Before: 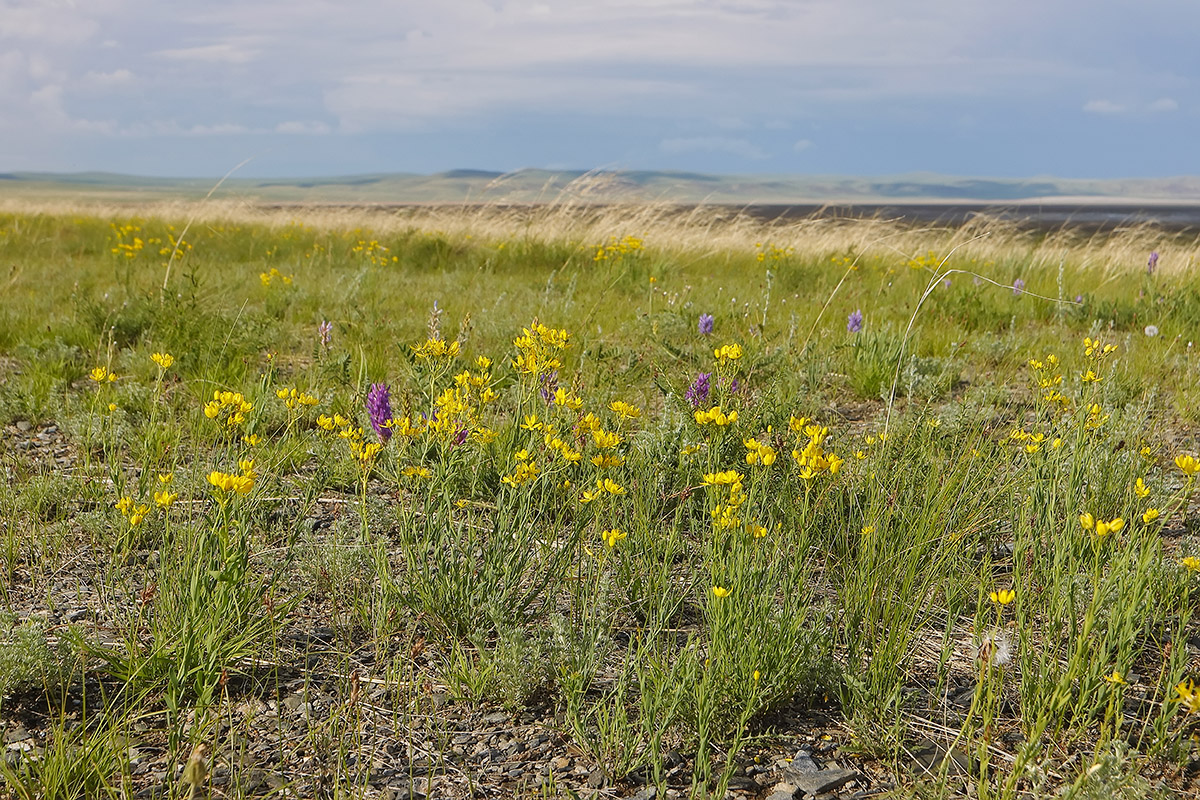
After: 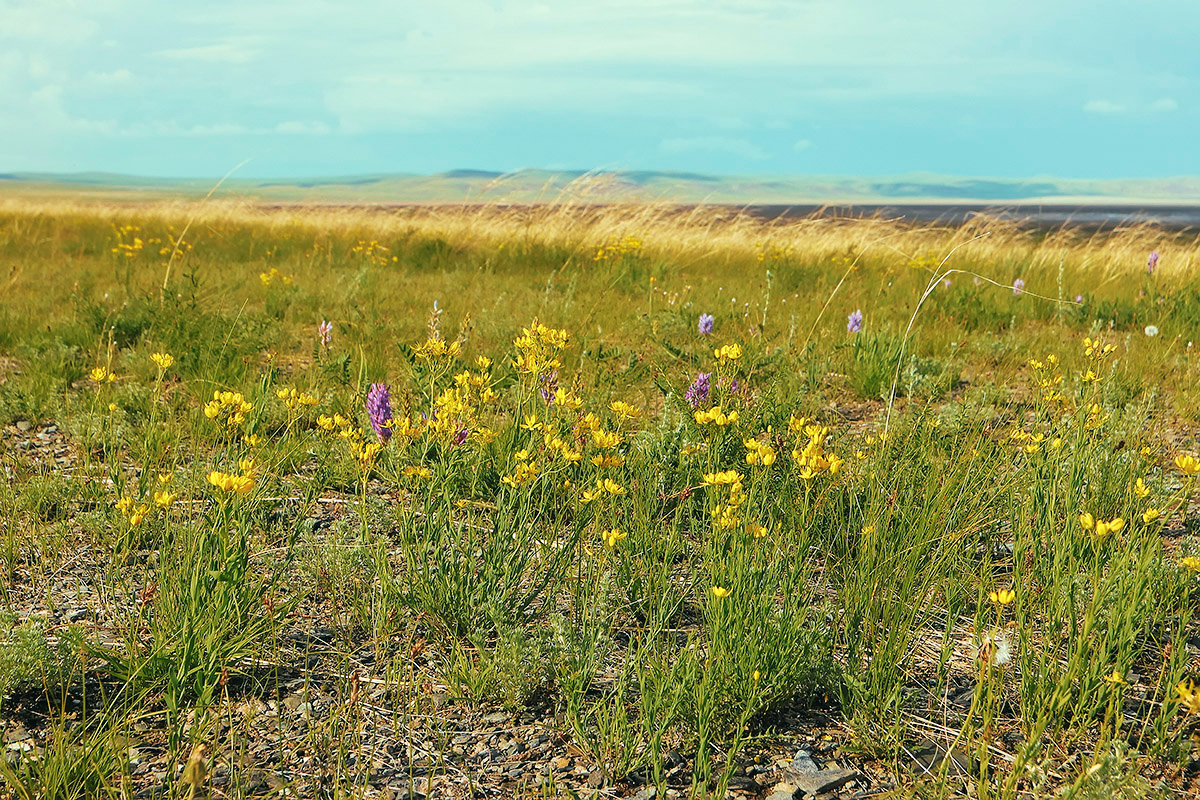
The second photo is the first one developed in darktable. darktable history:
tone curve: curves: ch0 [(0, 0) (0.003, 0.011) (0.011, 0.02) (0.025, 0.032) (0.044, 0.046) (0.069, 0.071) (0.1, 0.107) (0.136, 0.144) (0.177, 0.189) (0.224, 0.244) (0.277, 0.309) (0.335, 0.398) (0.399, 0.477) (0.468, 0.583) (0.543, 0.675) (0.623, 0.772) (0.709, 0.855) (0.801, 0.926) (0.898, 0.979) (1, 1)], preserve colors none
color look up table: target L [93.95, 85.11, 84.24, 88.5, 81.4, 78.63, 68.51, 66.26, 67.86, 56.35, 57.77, 46.73, 47.44, 37.82, 30.84, 24.07, 4.52, 200.24, 81.82, 73.38, 61.11, 52.47, 57, 47.52, 49.63, 47.06, 39.33, 31.75, 20.43, 15.54, 89.9, 81, 81.32, 64.82, 65.76, 55.67, 53.69, 34.8, 32.33, 32.15, 19.9, 13.65, 87.44, 80.64, 74.42, 70.19, 52.09, 47.11, 38.93], target a [20.97, -9.413, -13.51, -29.01, -39.12, -39.09, -19.87, -55.16, -54.1, -19.57, 0.981, -34.2, -33.94, -18.21, -25.54, -15.34, -7.36, 0, -6.316, 20.64, 31.61, 6.468, 5.582, 55.99, 38.86, 34.9, 50.46, 11.85, 33.2, 6.155, -14.16, 0.943, 9.394, 28.14, -14.3, 14.68, 30.86, -3.356, 38.62, 11.29, 9.182, 12.61, -27.43, -29.98, -36.63, -40.71, -26.03, -27.43, -11.81], target b [4.392, 48.54, 67.44, 70.26, 10.1, 14.03, 35.74, 53.33, 31.77, 45.51, 41.25, 35.3, 23.84, 31.89, 22.34, 19.73, 2.273, 0, 55.29, 11.56, 26.31, 44.93, 5.554, 12.91, 44.67, 8.386, 32.85, 31.22, 23.67, 13.09, 6.878, -15.47, -17.05, -10.66, -32.19, -25.44, -29.5, -0.22, 0.699, -51.48, -34.84, -7.291, -22.7, -18.93, -26.16, -3.828, -9.899, 3.678, -22.48], num patches 49
